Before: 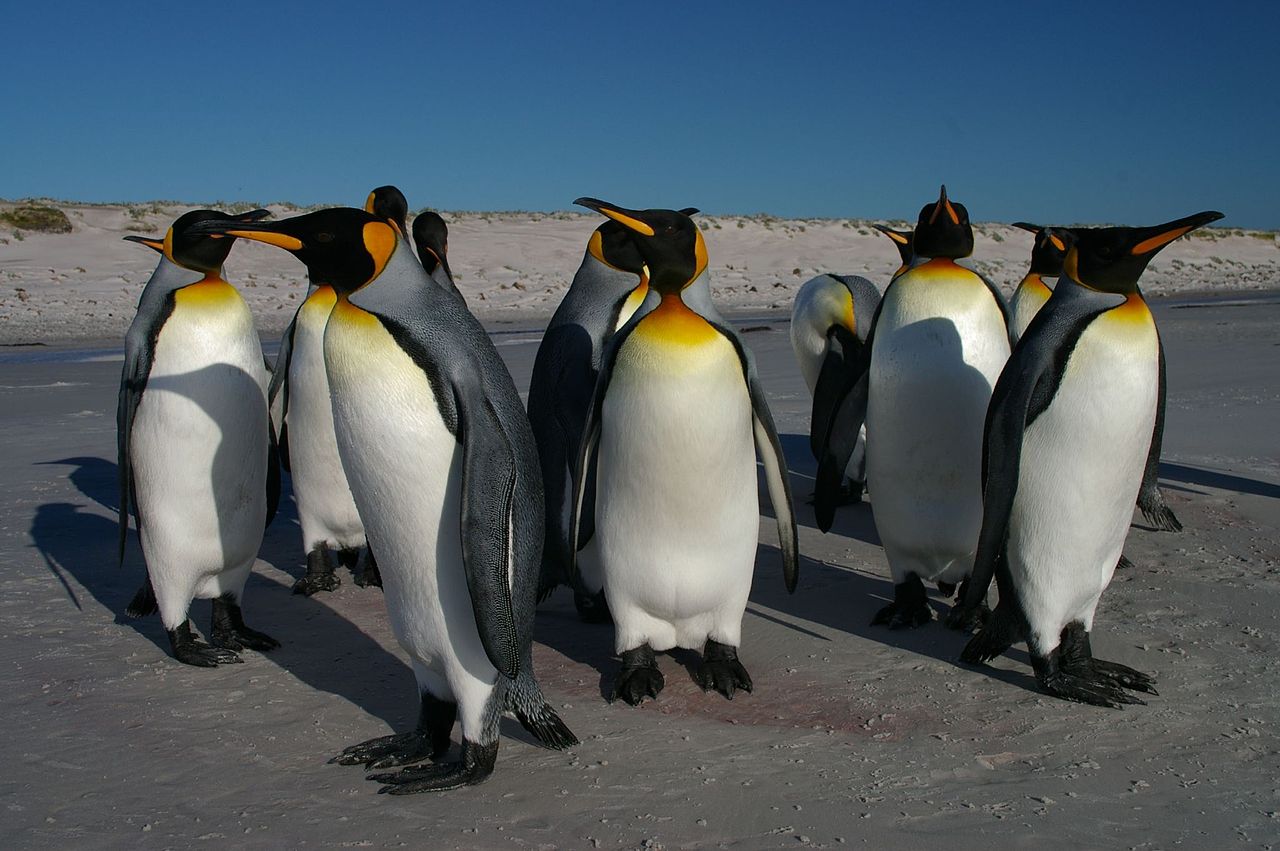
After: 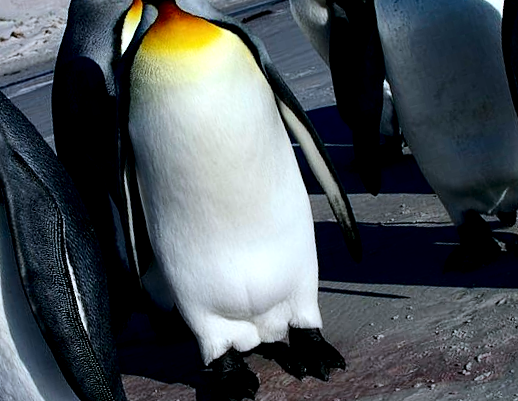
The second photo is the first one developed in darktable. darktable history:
contrast brightness saturation: contrast 0.23, brightness 0.1, saturation 0.29
rotate and perspective: rotation -14.8°, crop left 0.1, crop right 0.903, crop top 0.25, crop bottom 0.748
local contrast: highlights 123%, shadows 126%, detail 140%, midtone range 0.254
fill light: exposure -2 EV, width 8.6
color calibration: x 0.37, y 0.382, temperature 4313.32 K
crop: left 35.432%, top 26.233%, right 20.145%, bottom 3.432%
